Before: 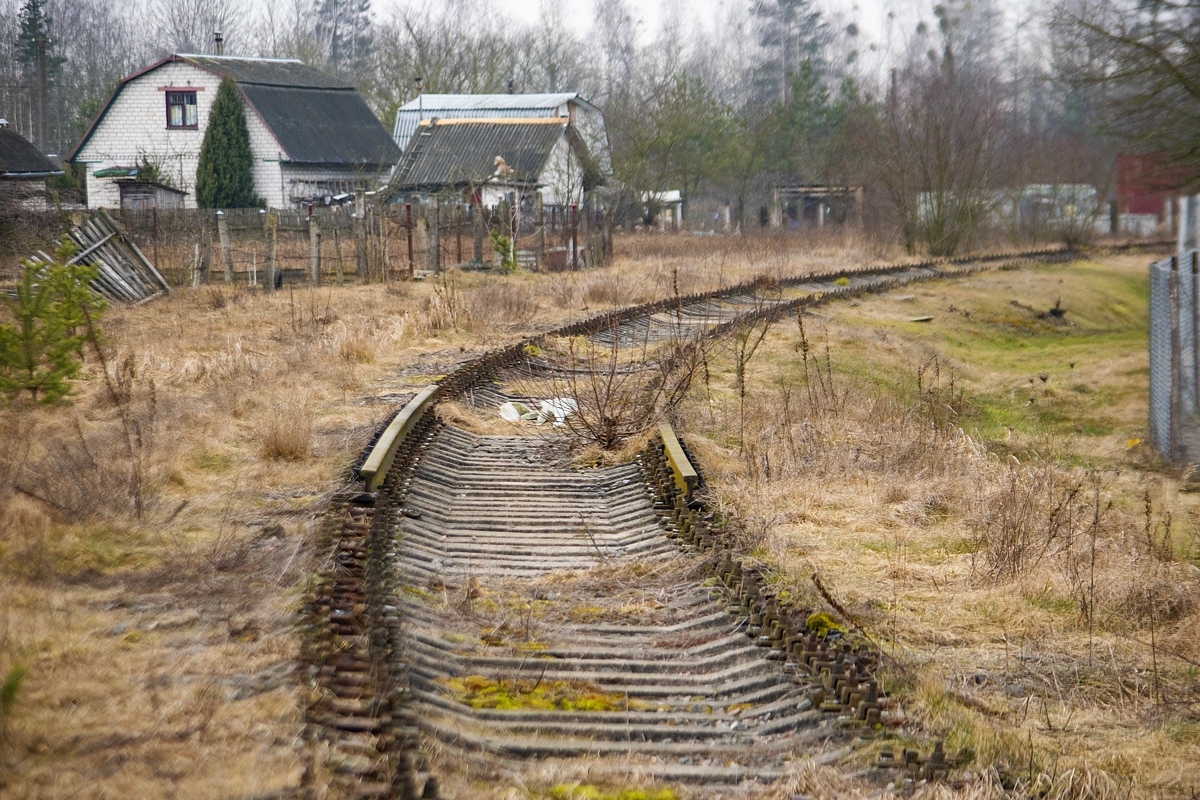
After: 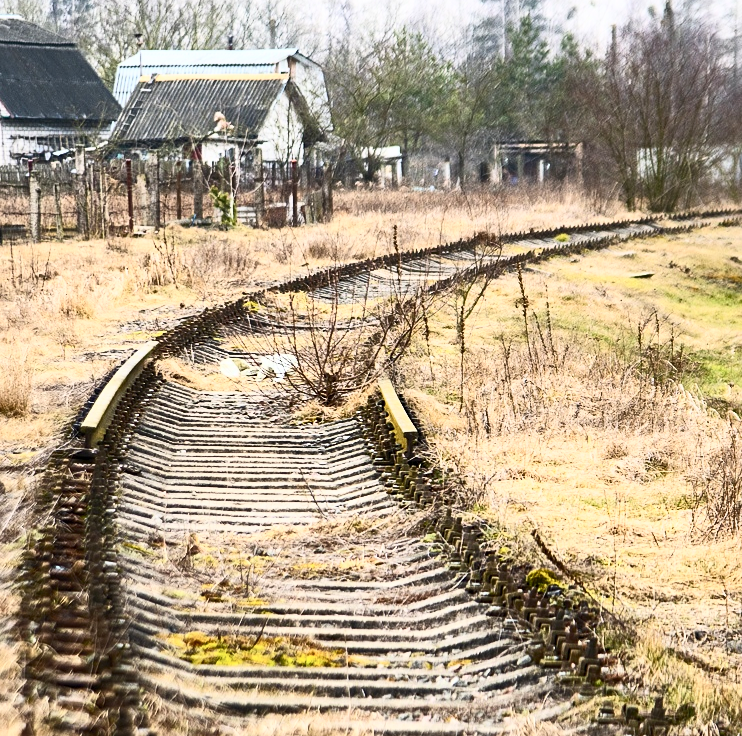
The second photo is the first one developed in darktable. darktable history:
sharpen: amount 0.212
exposure: compensate highlight preservation false
contrast brightness saturation: contrast 0.617, brightness 0.341, saturation 0.138
crop and rotate: left 23.413%, top 5.622%, right 14.727%, bottom 2.254%
